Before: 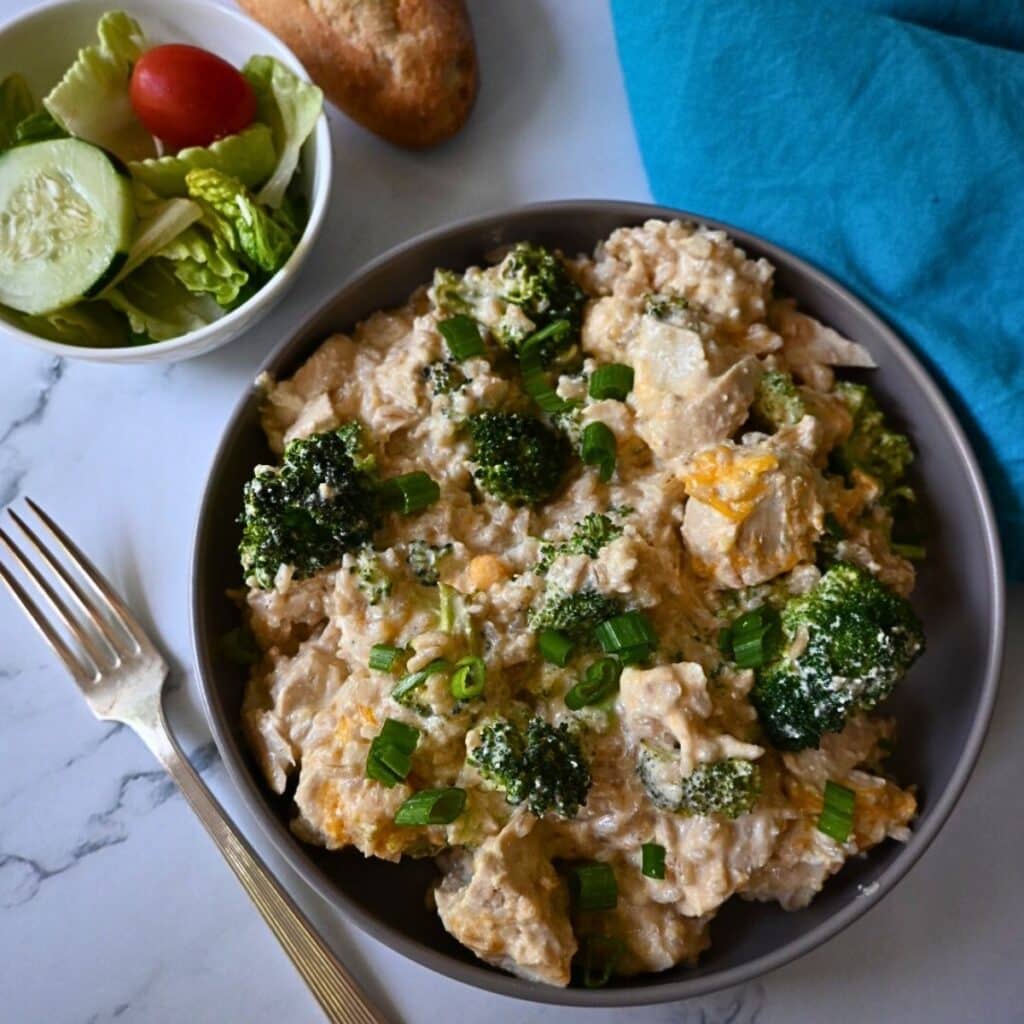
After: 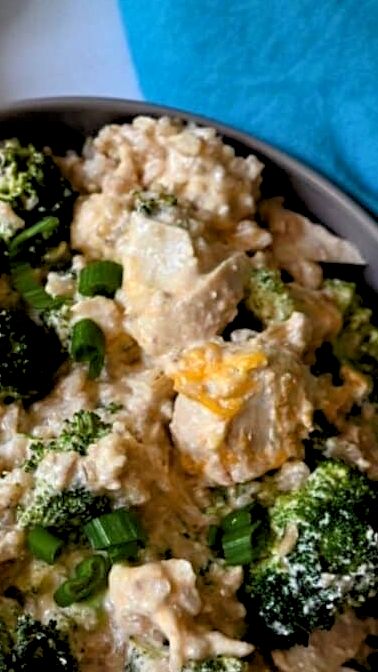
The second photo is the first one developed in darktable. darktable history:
local contrast: highlights 61%, shadows 106%, detail 107%, midtone range 0.529
rgb levels: levels [[0.013, 0.434, 0.89], [0, 0.5, 1], [0, 0.5, 1]]
crop and rotate: left 49.936%, top 10.094%, right 13.136%, bottom 24.256%
